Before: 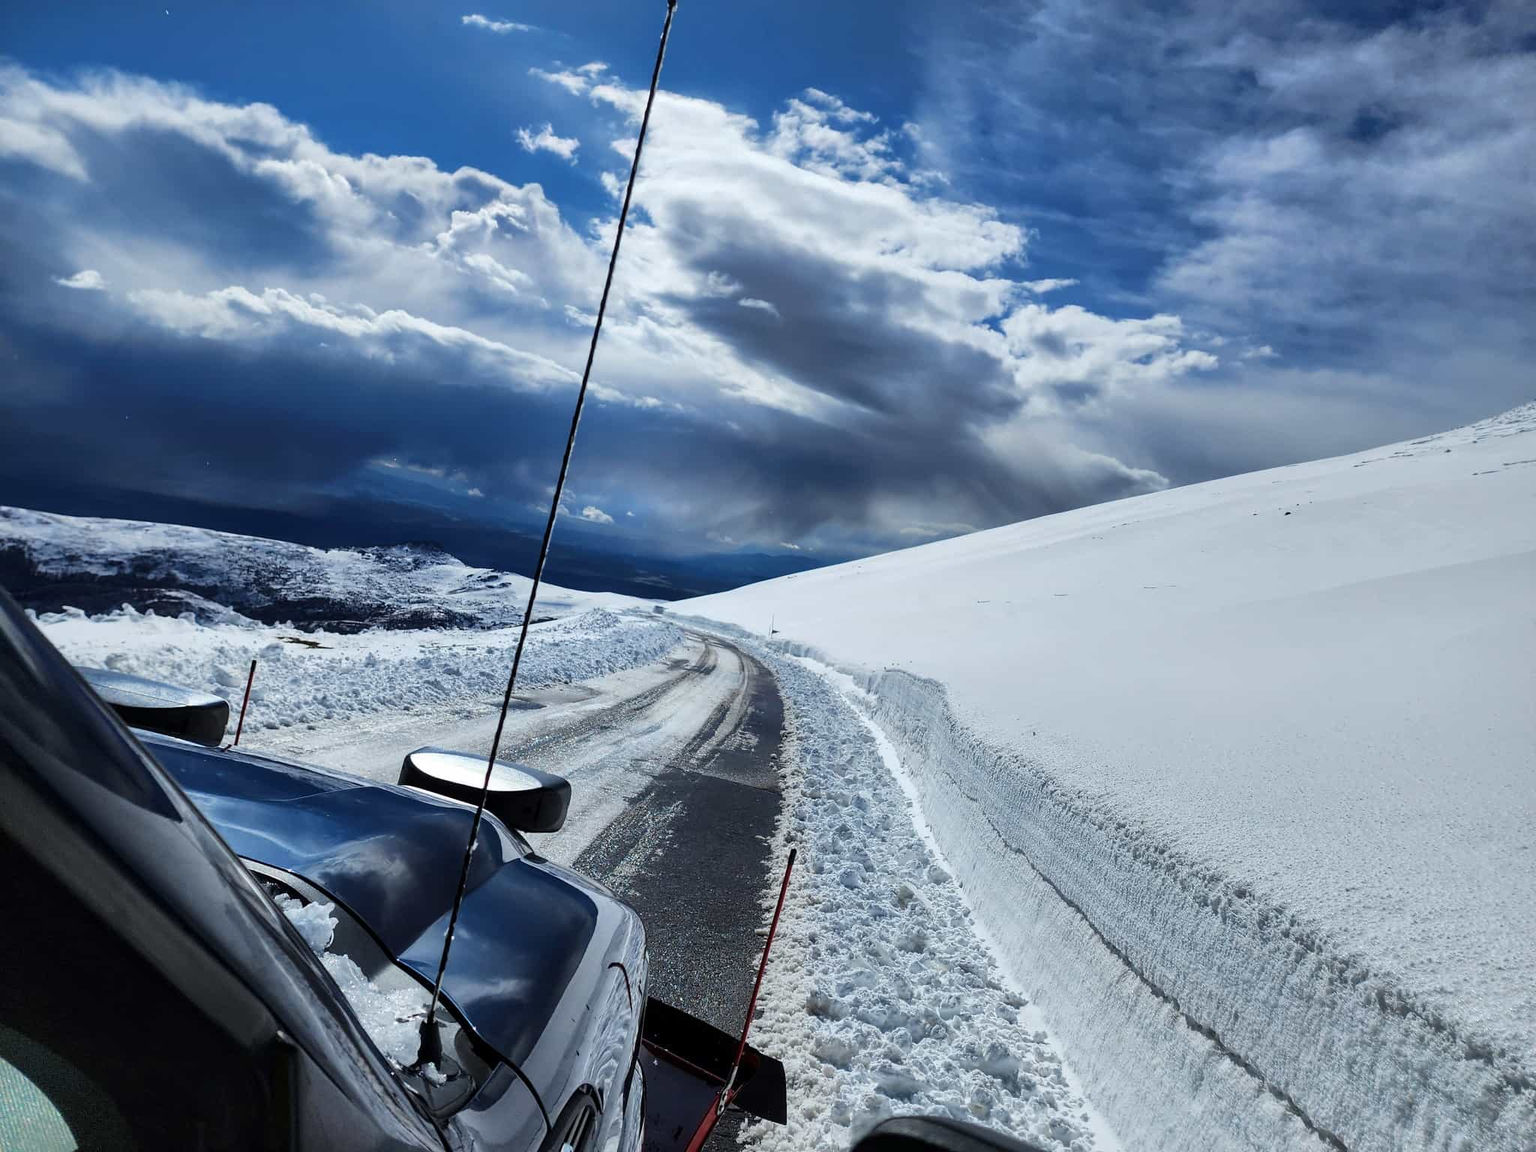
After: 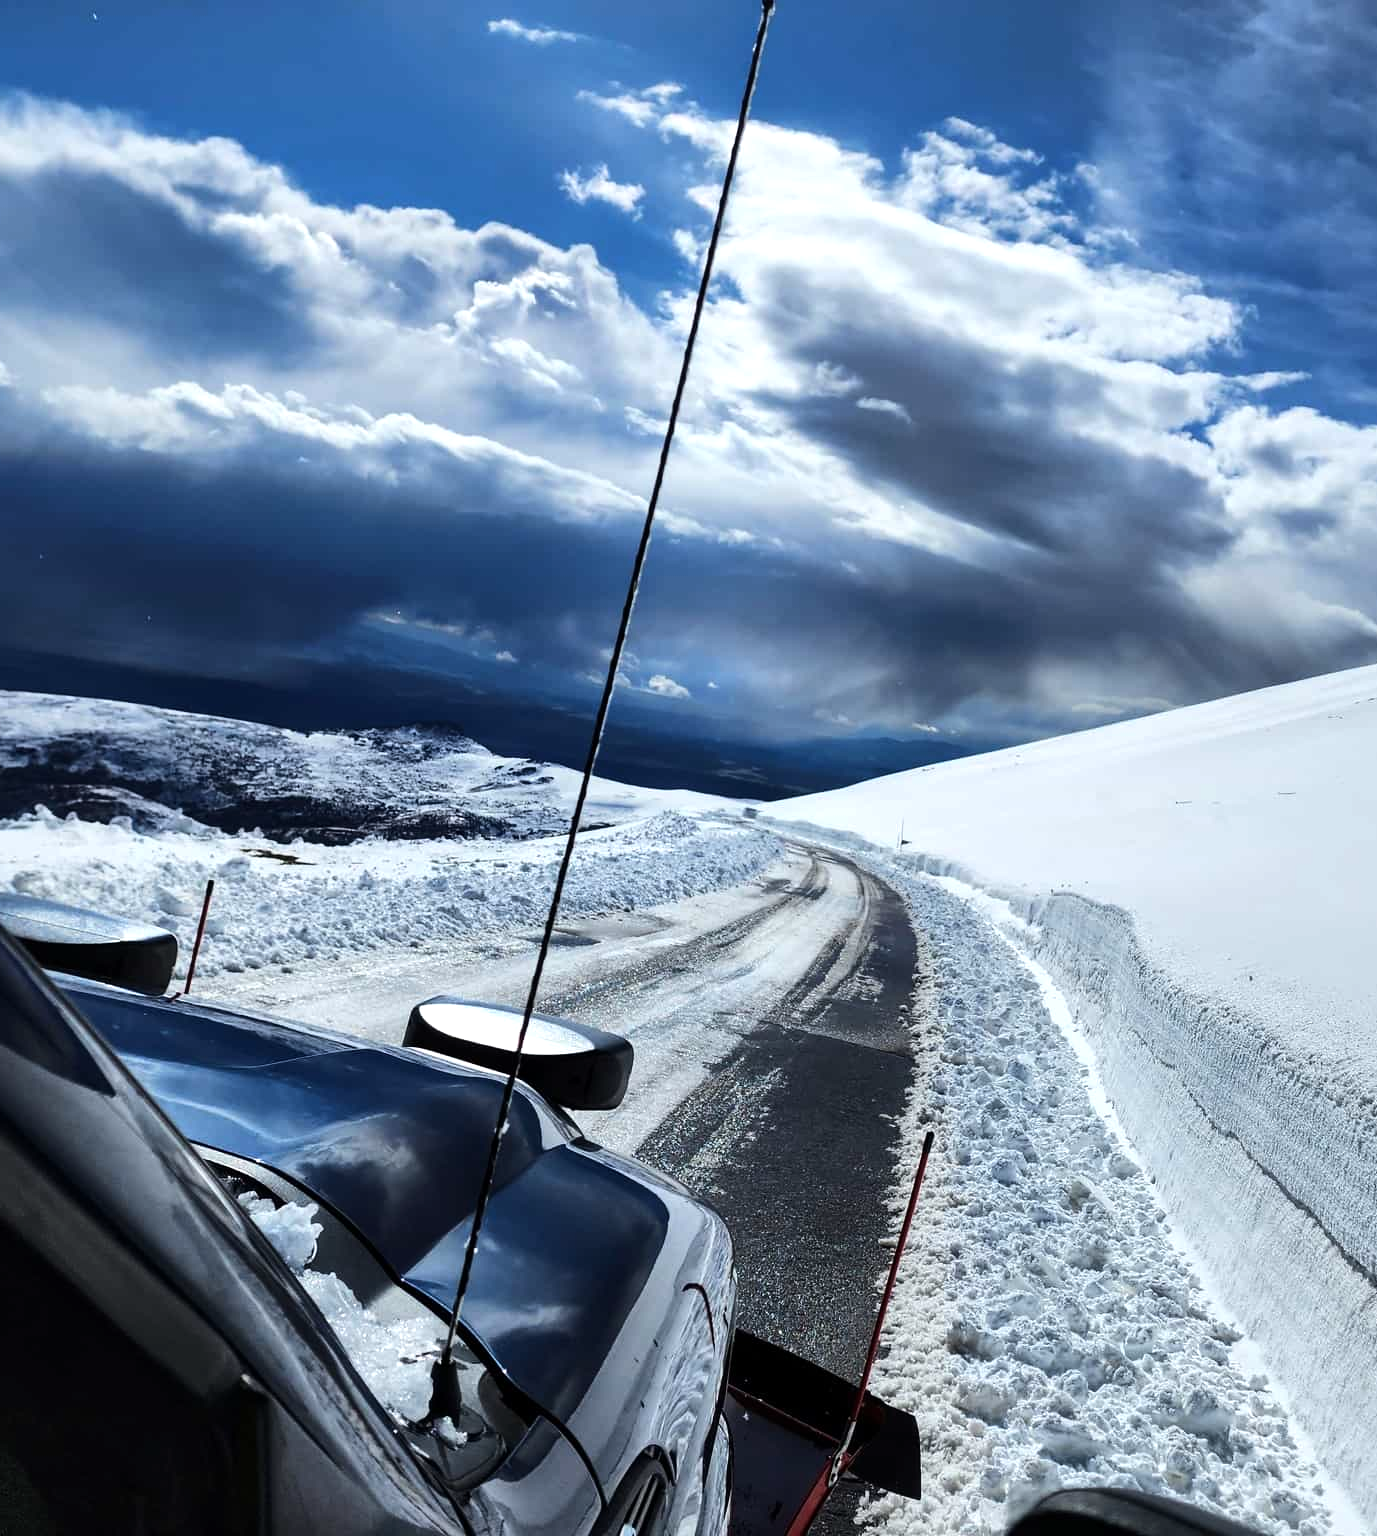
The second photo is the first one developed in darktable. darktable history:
crop and rotate: left 6.288%, right 26.468%
tone equalizer: -8 EV -0.429 EV, -7 EV -0.369 EV, -6 EV -0.344 EV, -5 EV -0.222 EV, -3 EV 0.257 EV, -2 EV 0.357 EV, -1 EV 0.368 EV, +0 EV 0.408 EV, edges refinement/feathering 500, mask exposure compensation -1.57 EV, preserve details no
